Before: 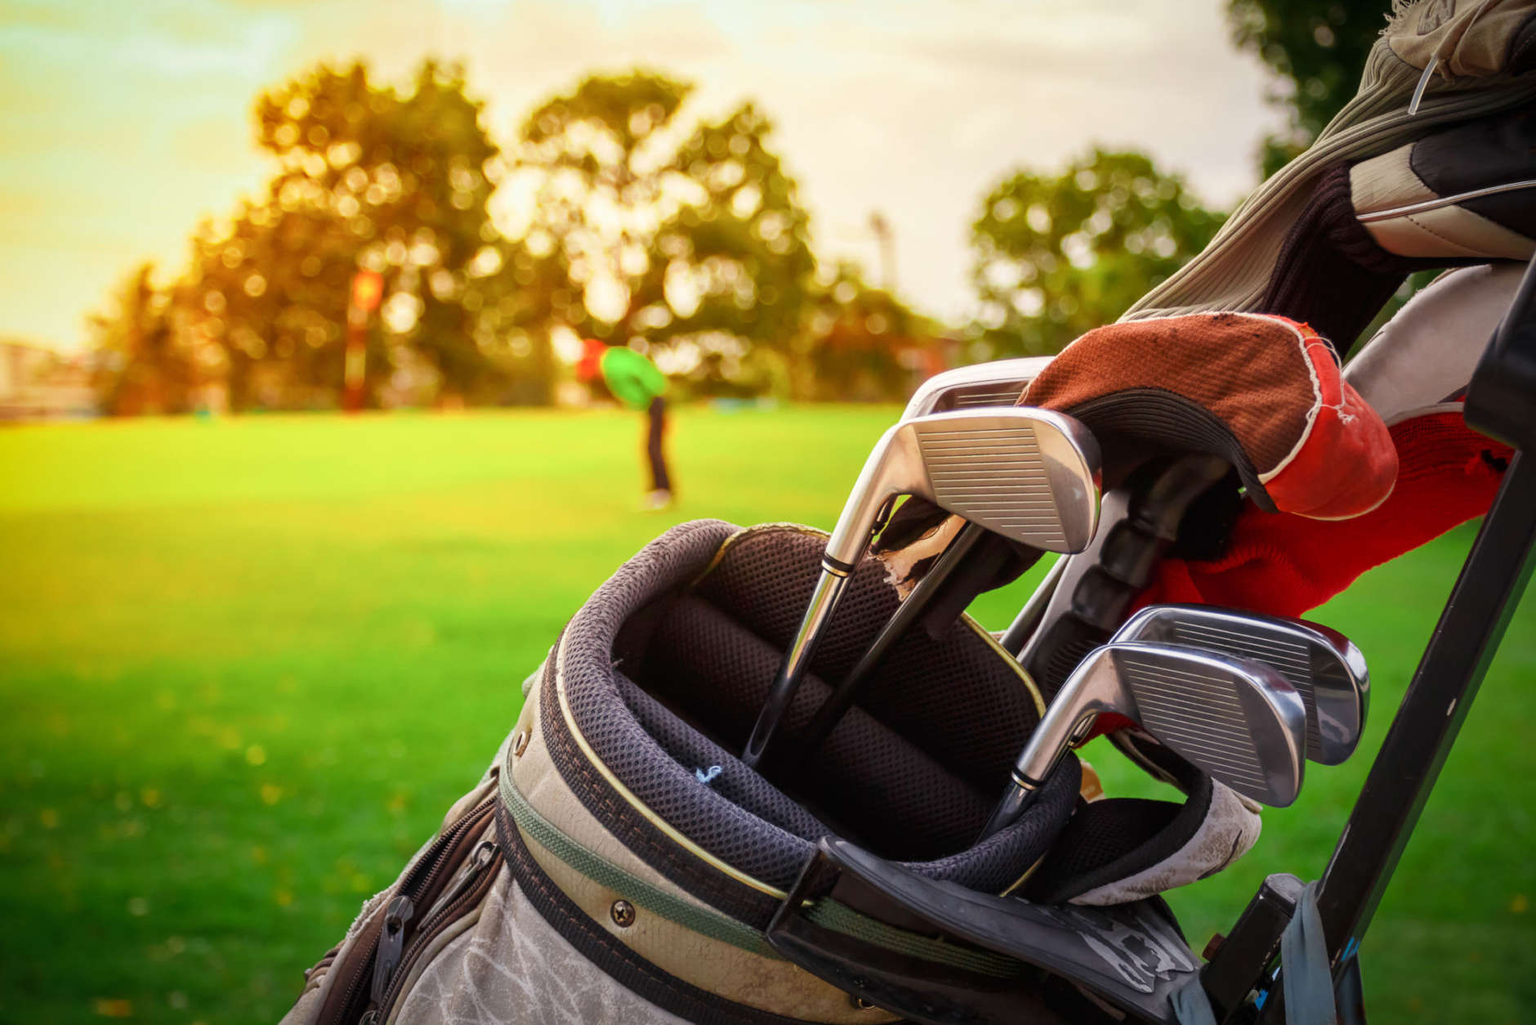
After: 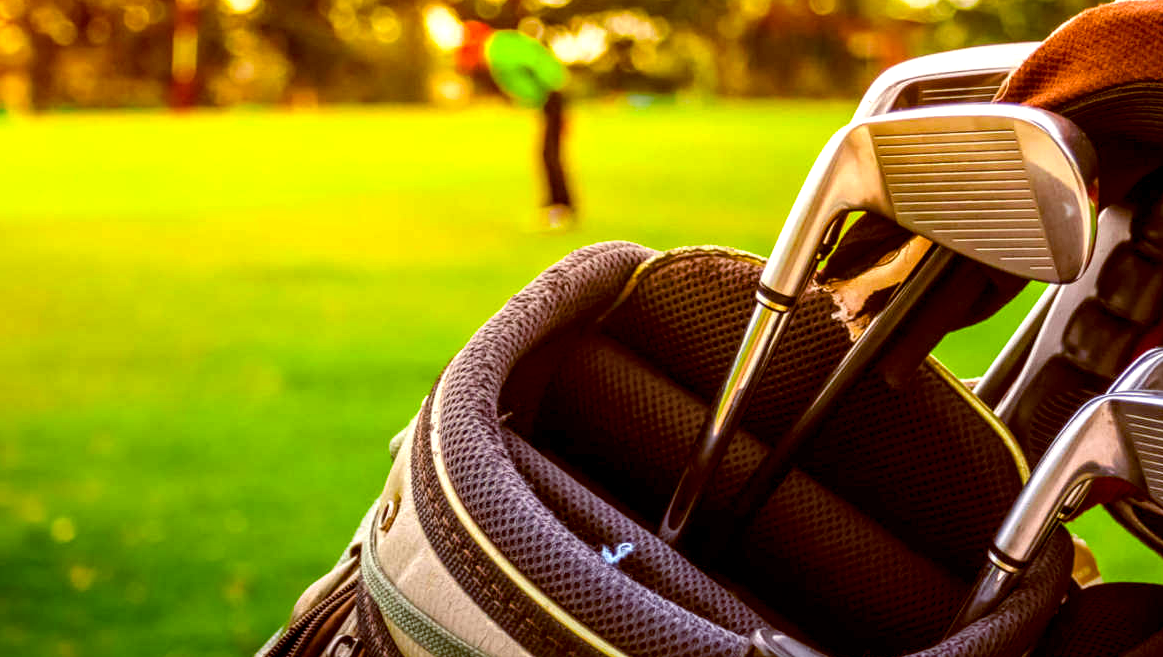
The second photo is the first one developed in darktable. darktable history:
crop: left 13.318%, top 31.468%, right 24.805%, bottom 16.094%
color balance rgb: global offset › chroma 0.408%, global offset › hue 36.3°, linear chroma grading › global chroma 14.349%, perceptual saturation grading › global saturation 14.773%, global vibrance 20%
local contrast: highlights 63%, shadows 53%, detail 168%, midtone range 0.515
